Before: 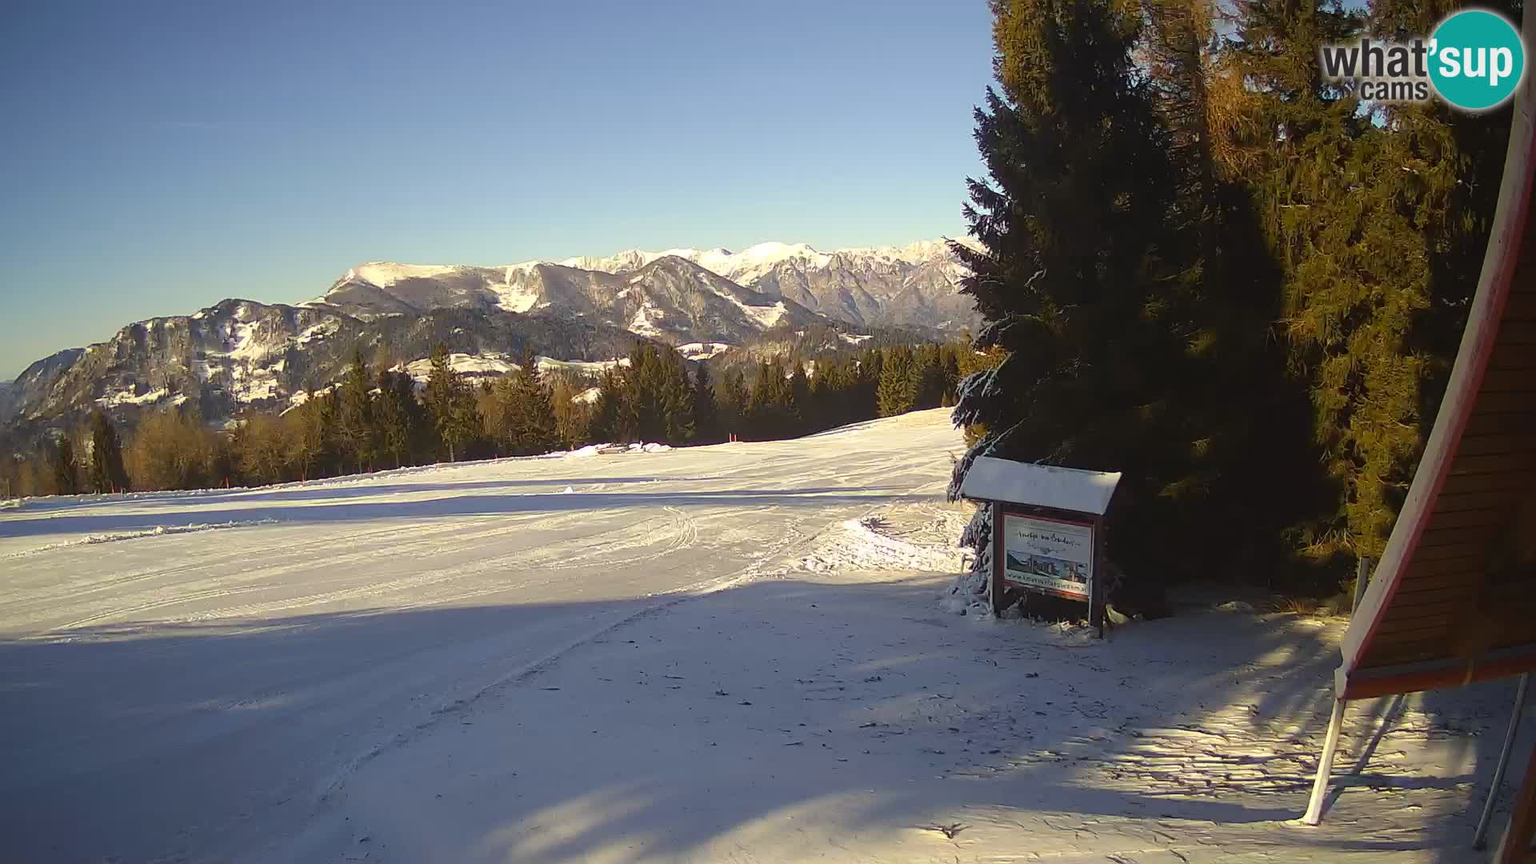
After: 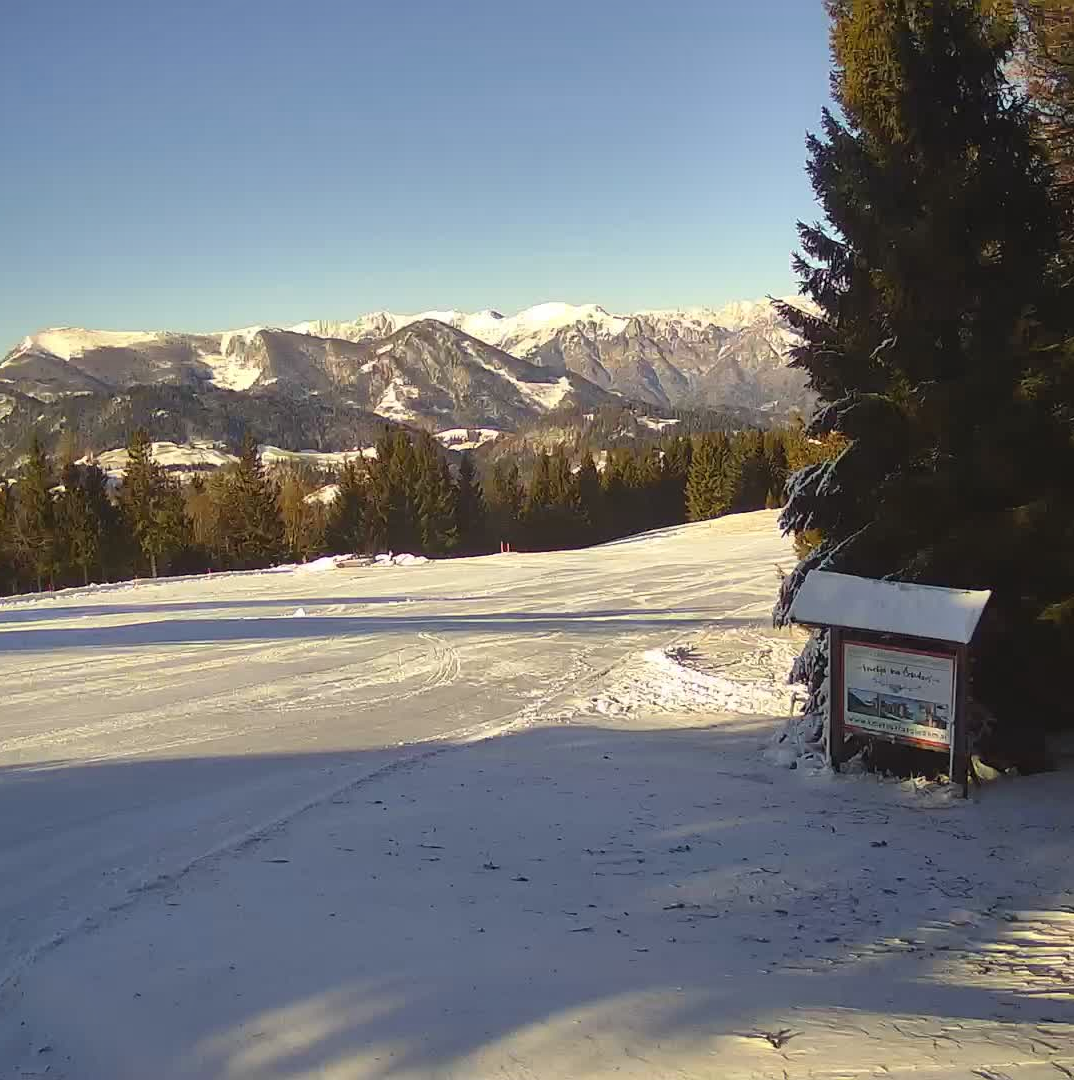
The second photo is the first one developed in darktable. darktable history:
shadows and highlights: shadows 39.84, highlights -55.96, low approximation 0.01, soften with gaussian
crop: left 21.458%, right 22.603%
